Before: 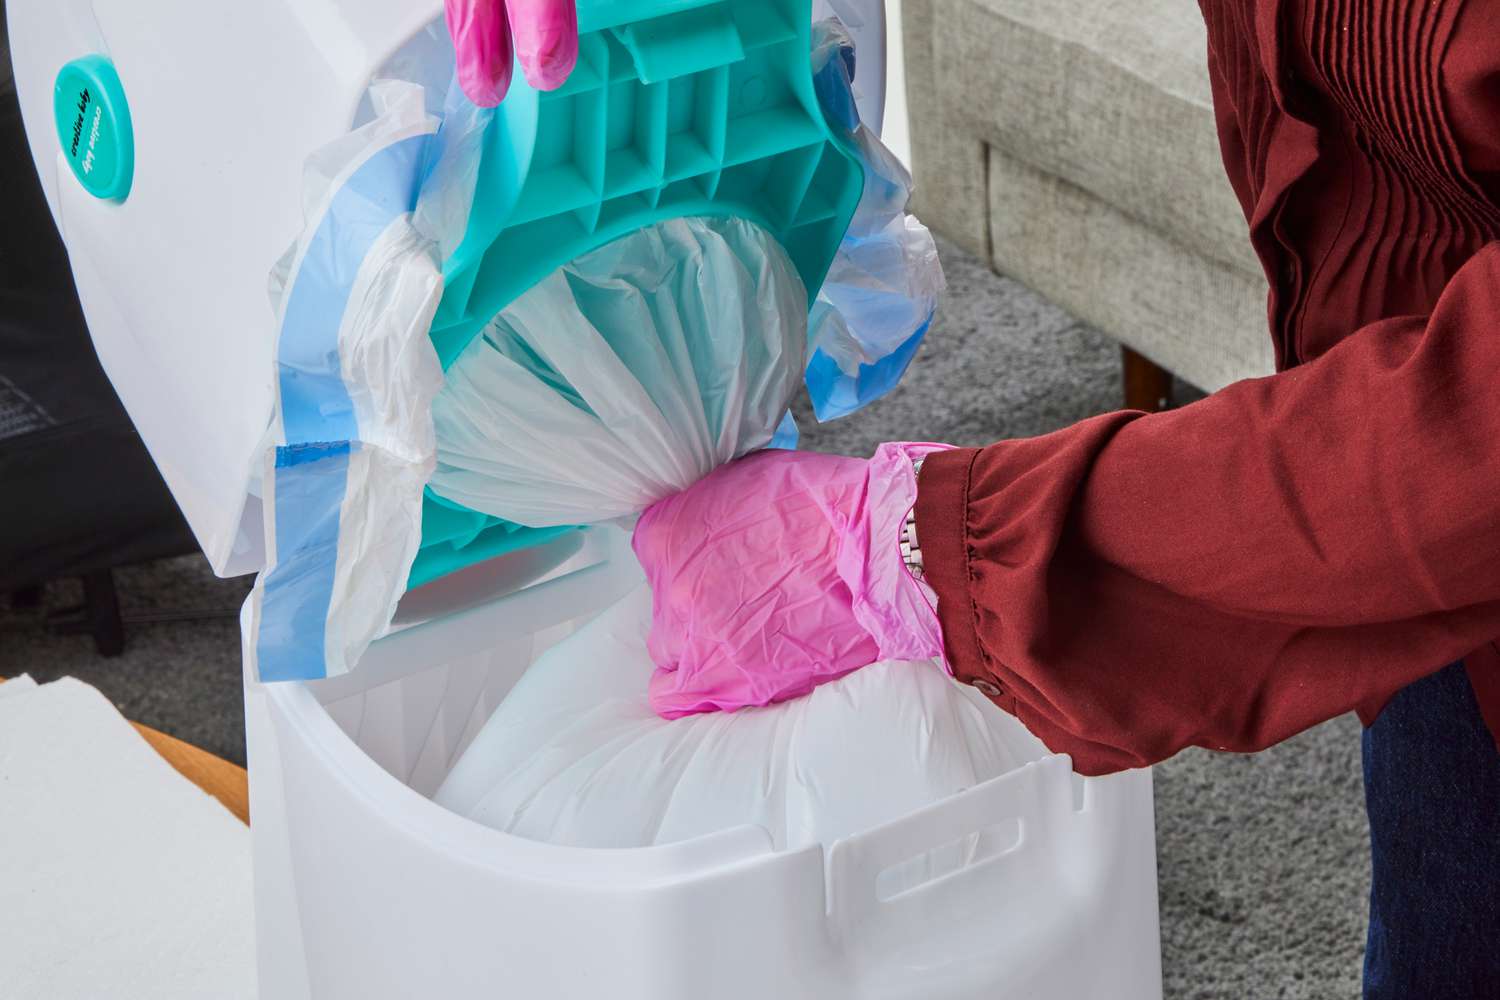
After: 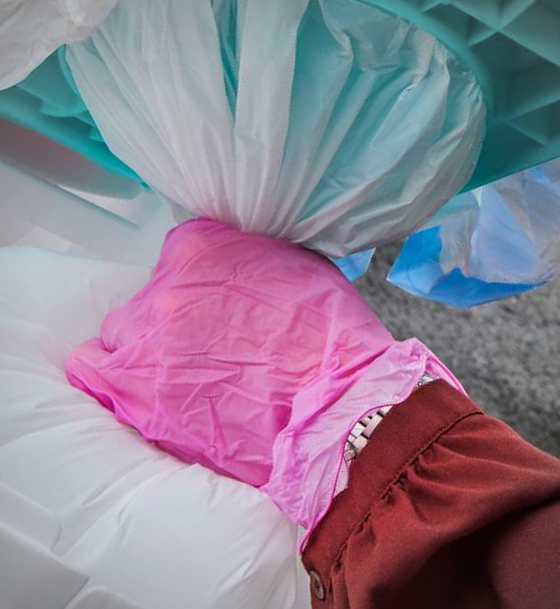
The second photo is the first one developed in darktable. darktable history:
vignetting: on, module defaults
crop and rotate: angle -45.15°, top 16.533%, right 0.959%, bottom 11.659%
